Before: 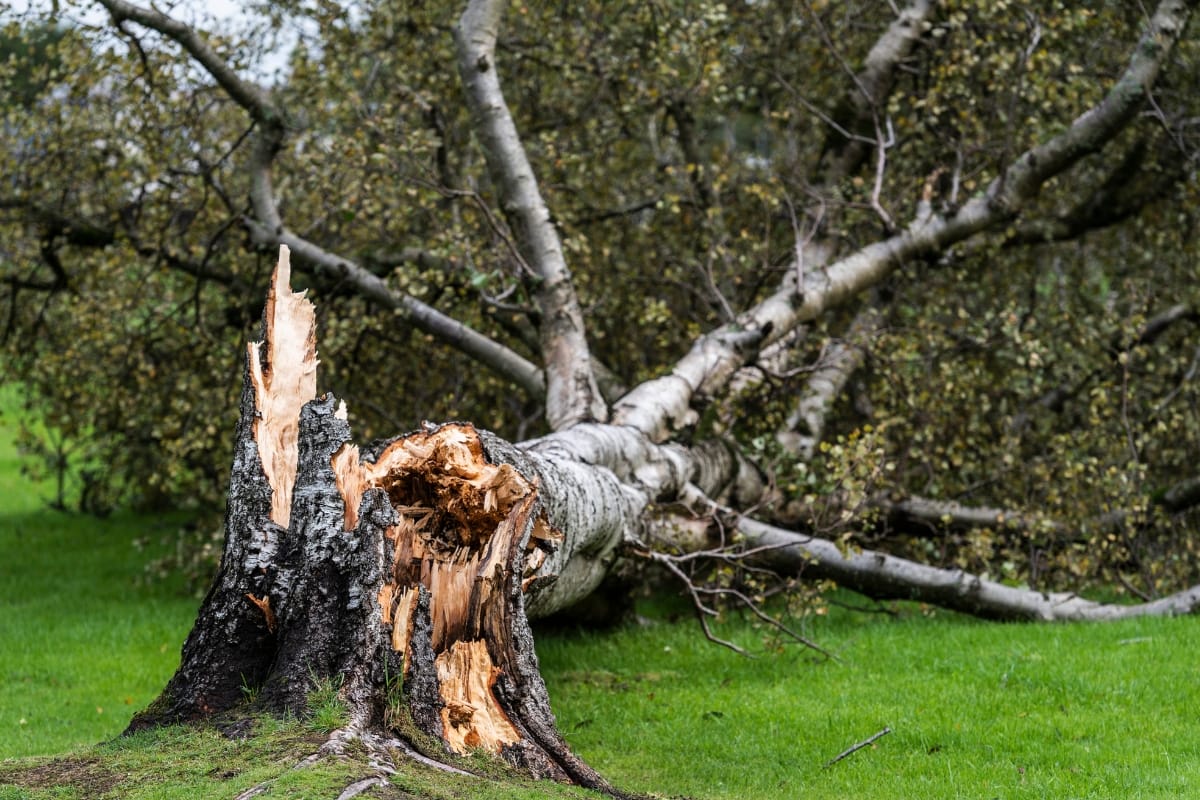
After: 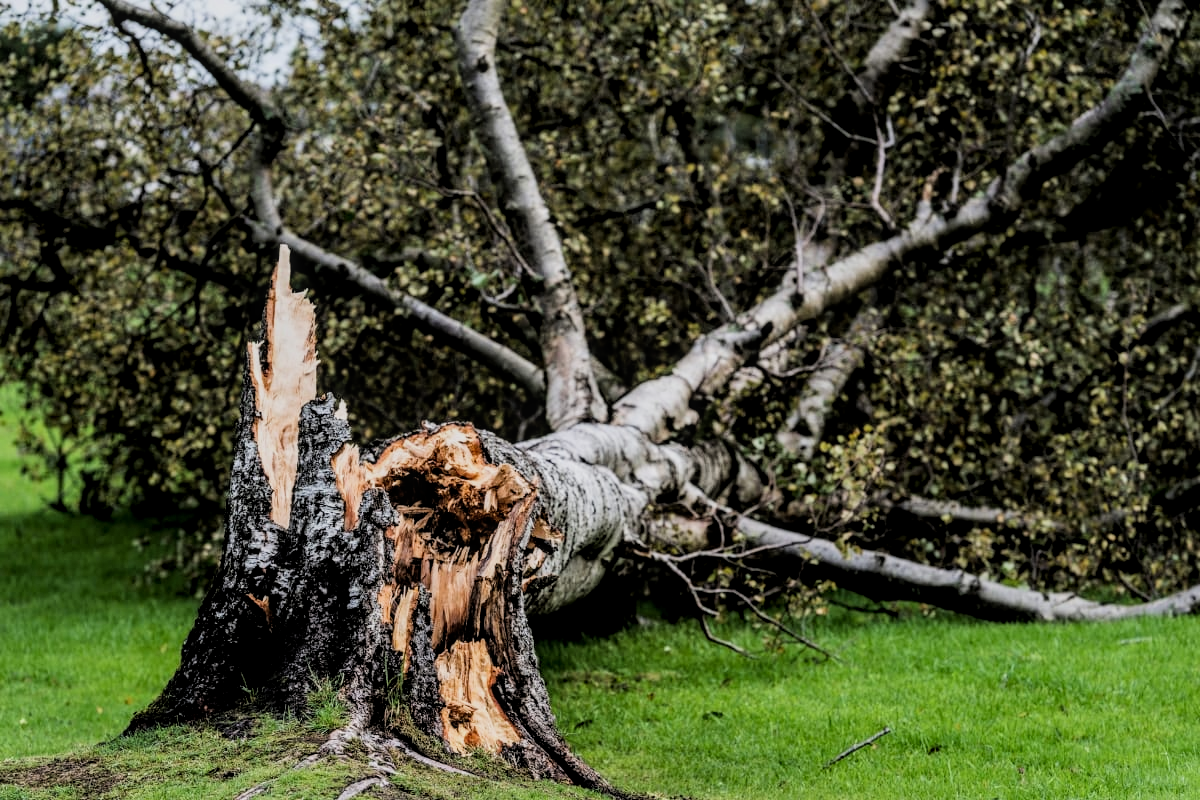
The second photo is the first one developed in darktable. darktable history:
filmic rgb: black relative exposure -5 EV, hardness 2.88, contrast 1.3
local contrast: on, module defaults
